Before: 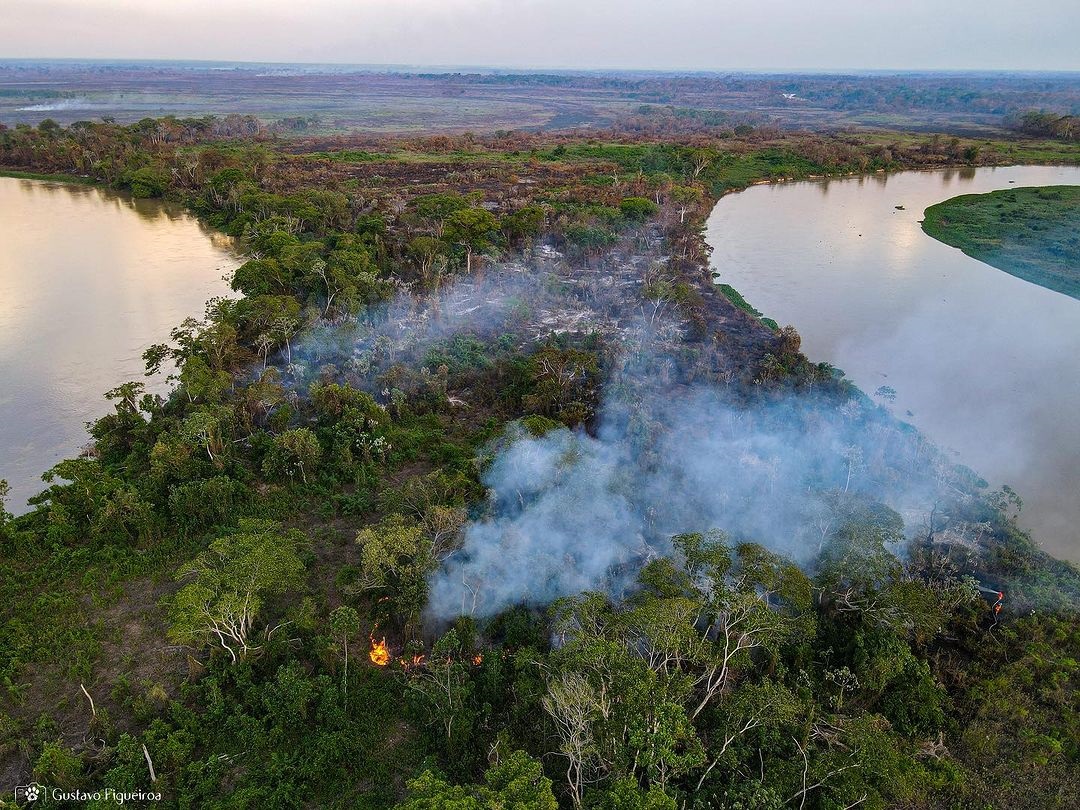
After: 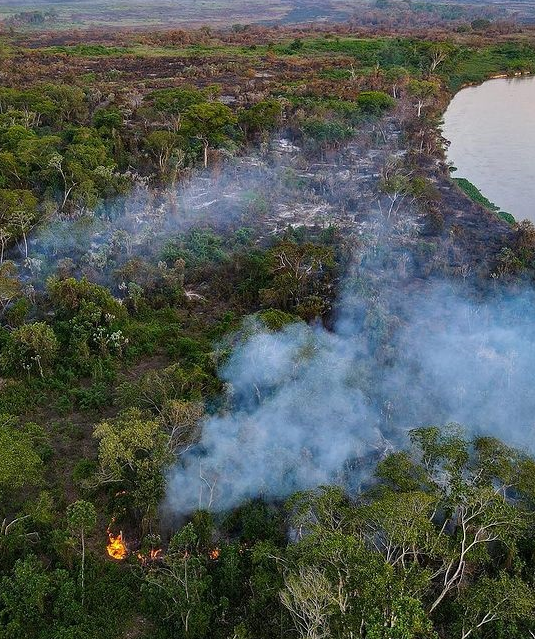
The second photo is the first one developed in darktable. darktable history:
crop and rotate: angle 0.021°, left 24.367%, top 13.158%, right 26.058%, bottom 7.897%
